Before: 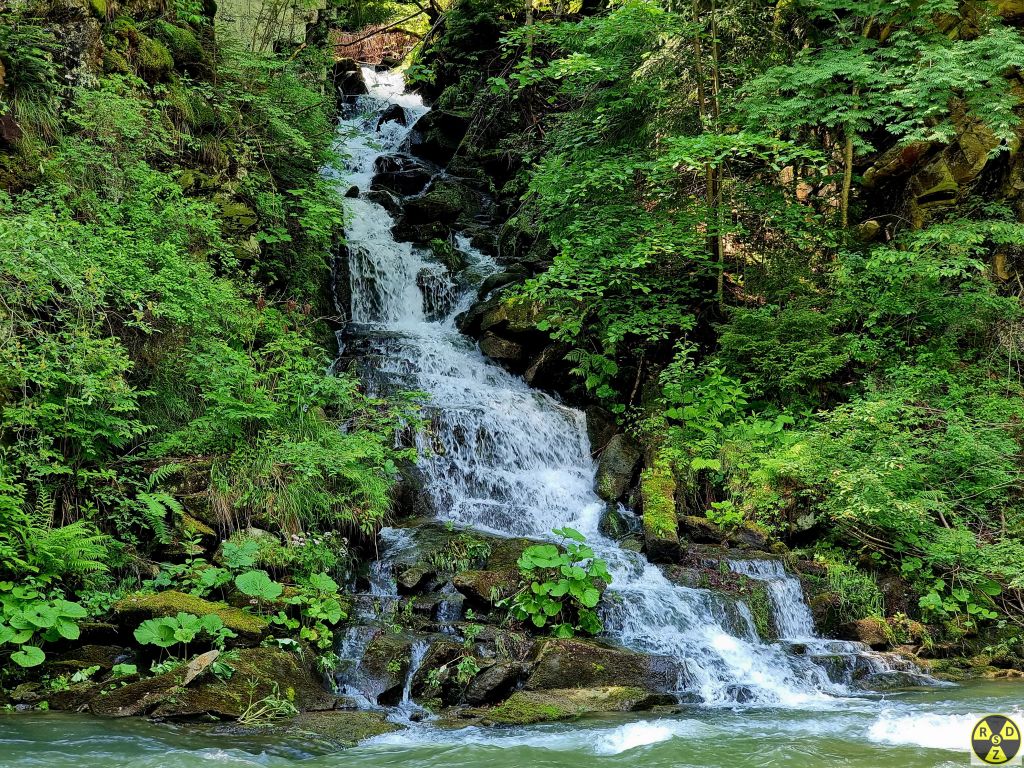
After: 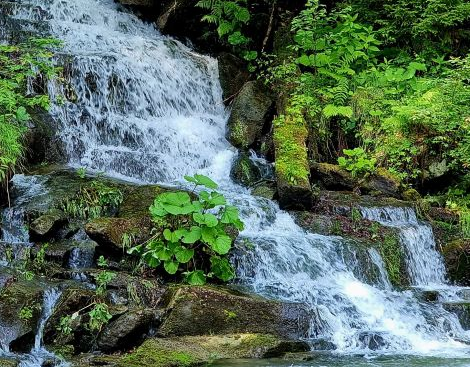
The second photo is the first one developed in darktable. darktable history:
crop: left 35.942%, top 46.001%, right 18.131%, bottom 6.101%
